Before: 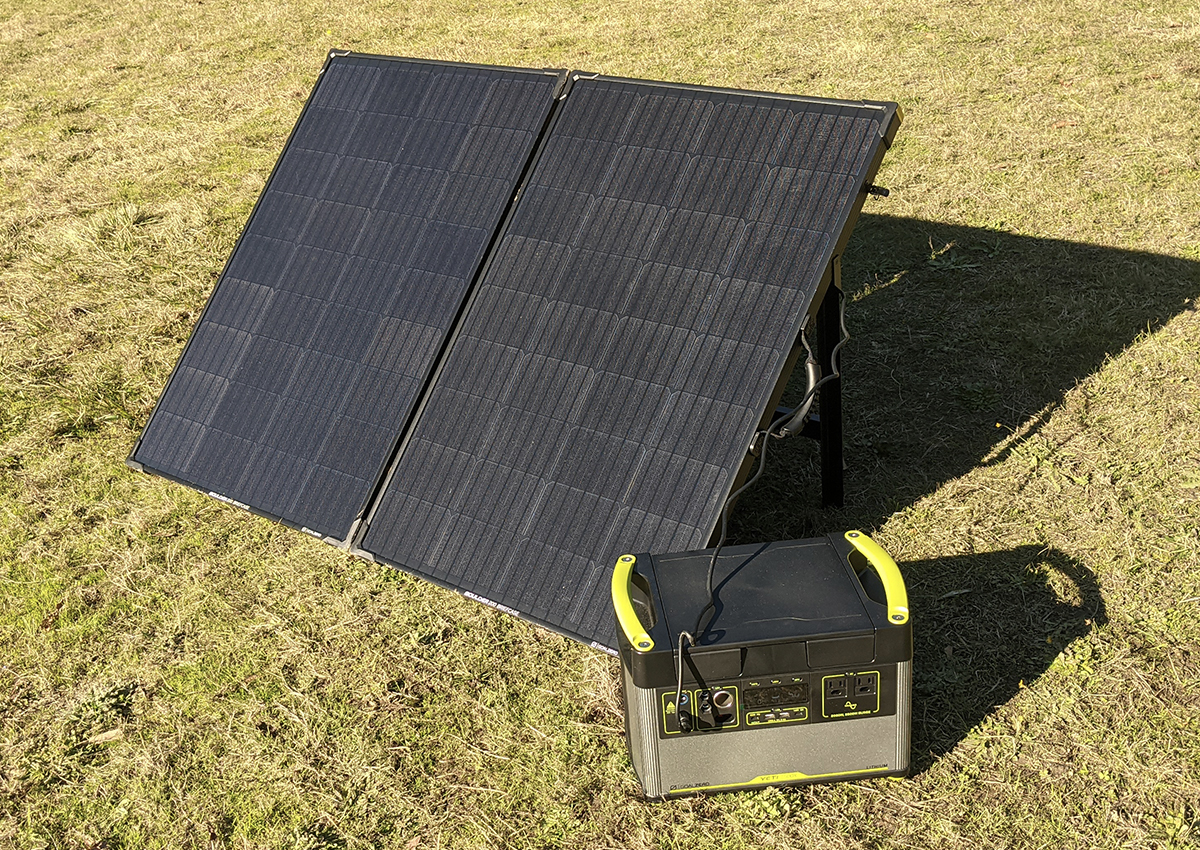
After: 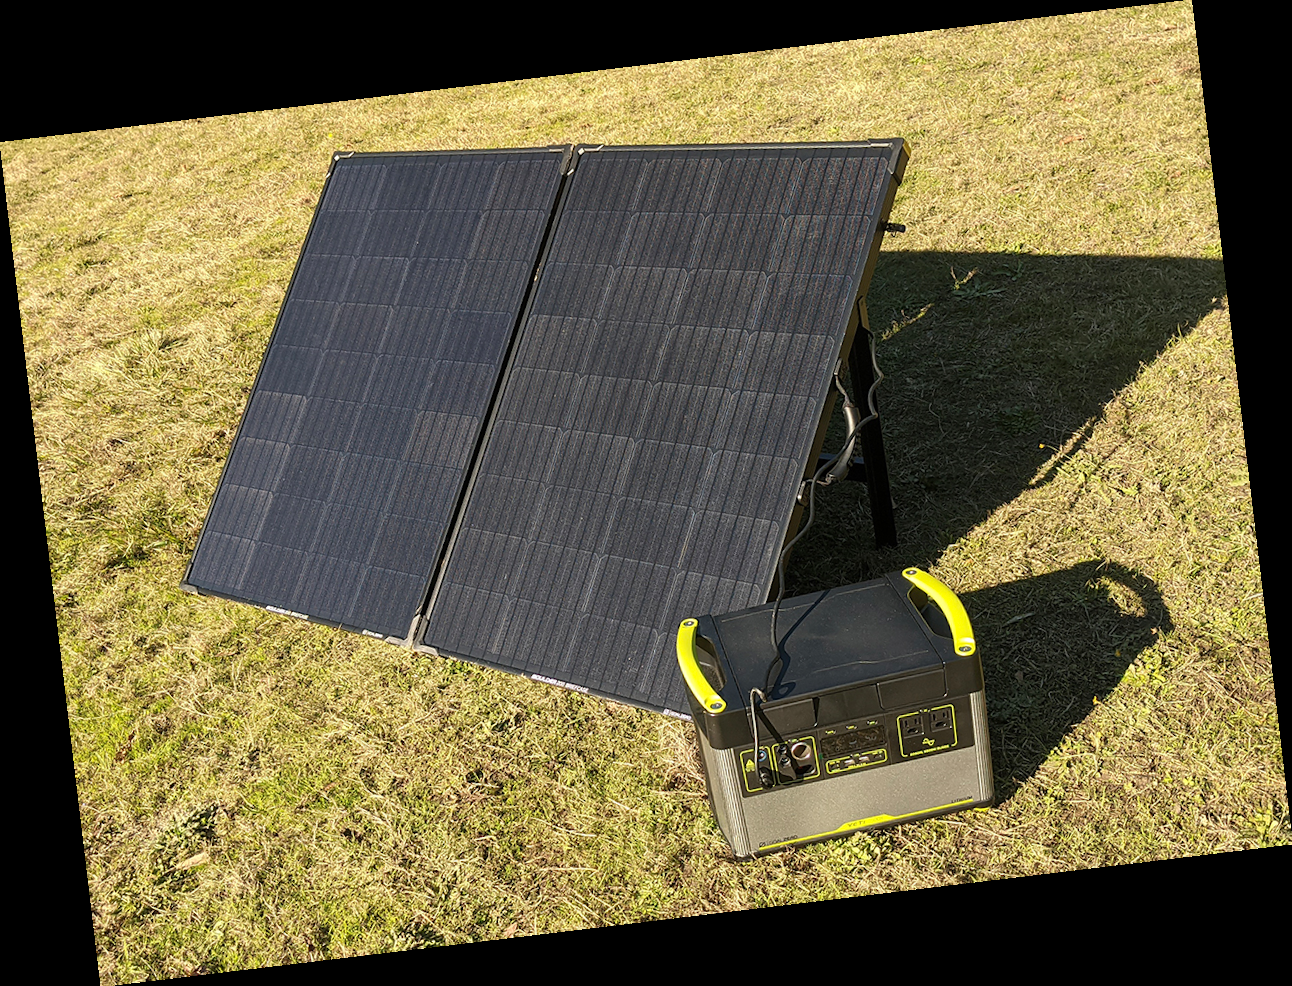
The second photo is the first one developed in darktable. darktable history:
tone equalizer: on, module defaults
levels: levels [0, 0.499, 1]
rotate and perspective: rotation -6.83°, automatic cropping off
